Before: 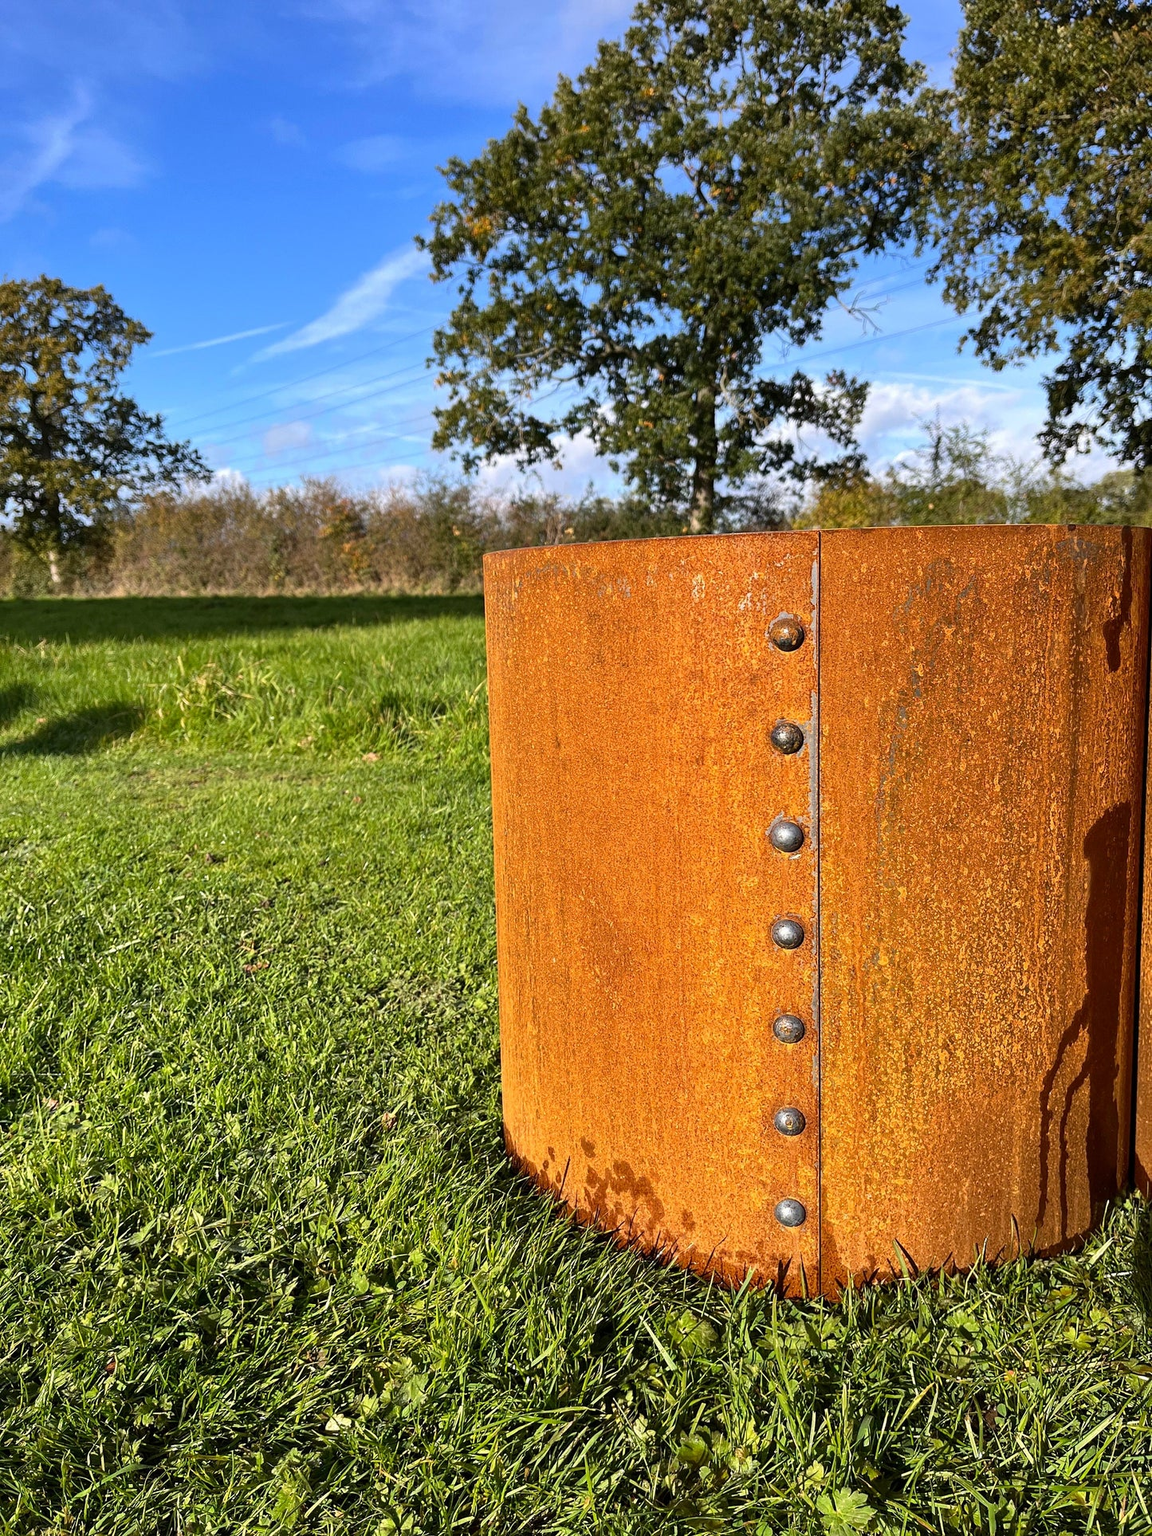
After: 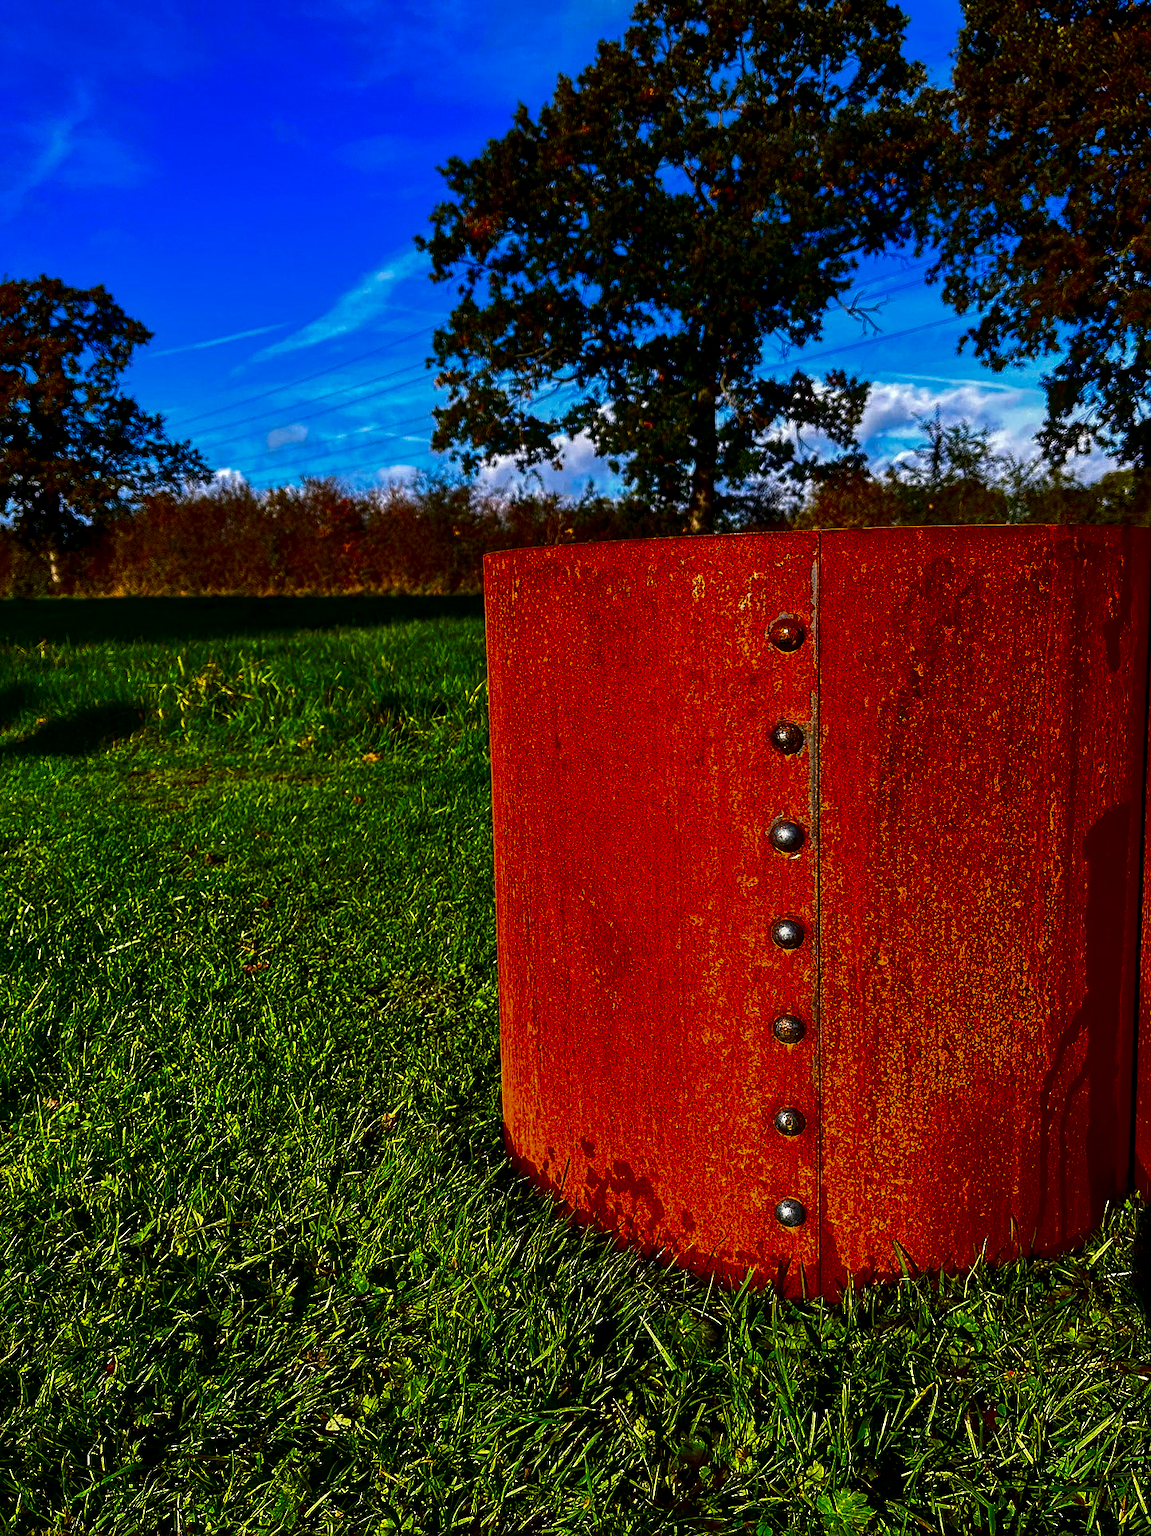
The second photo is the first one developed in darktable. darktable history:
local contrast: on, module defaults
contrast brightness saturation: brightness -1, saturation 1
sharpen: amount 0.2
